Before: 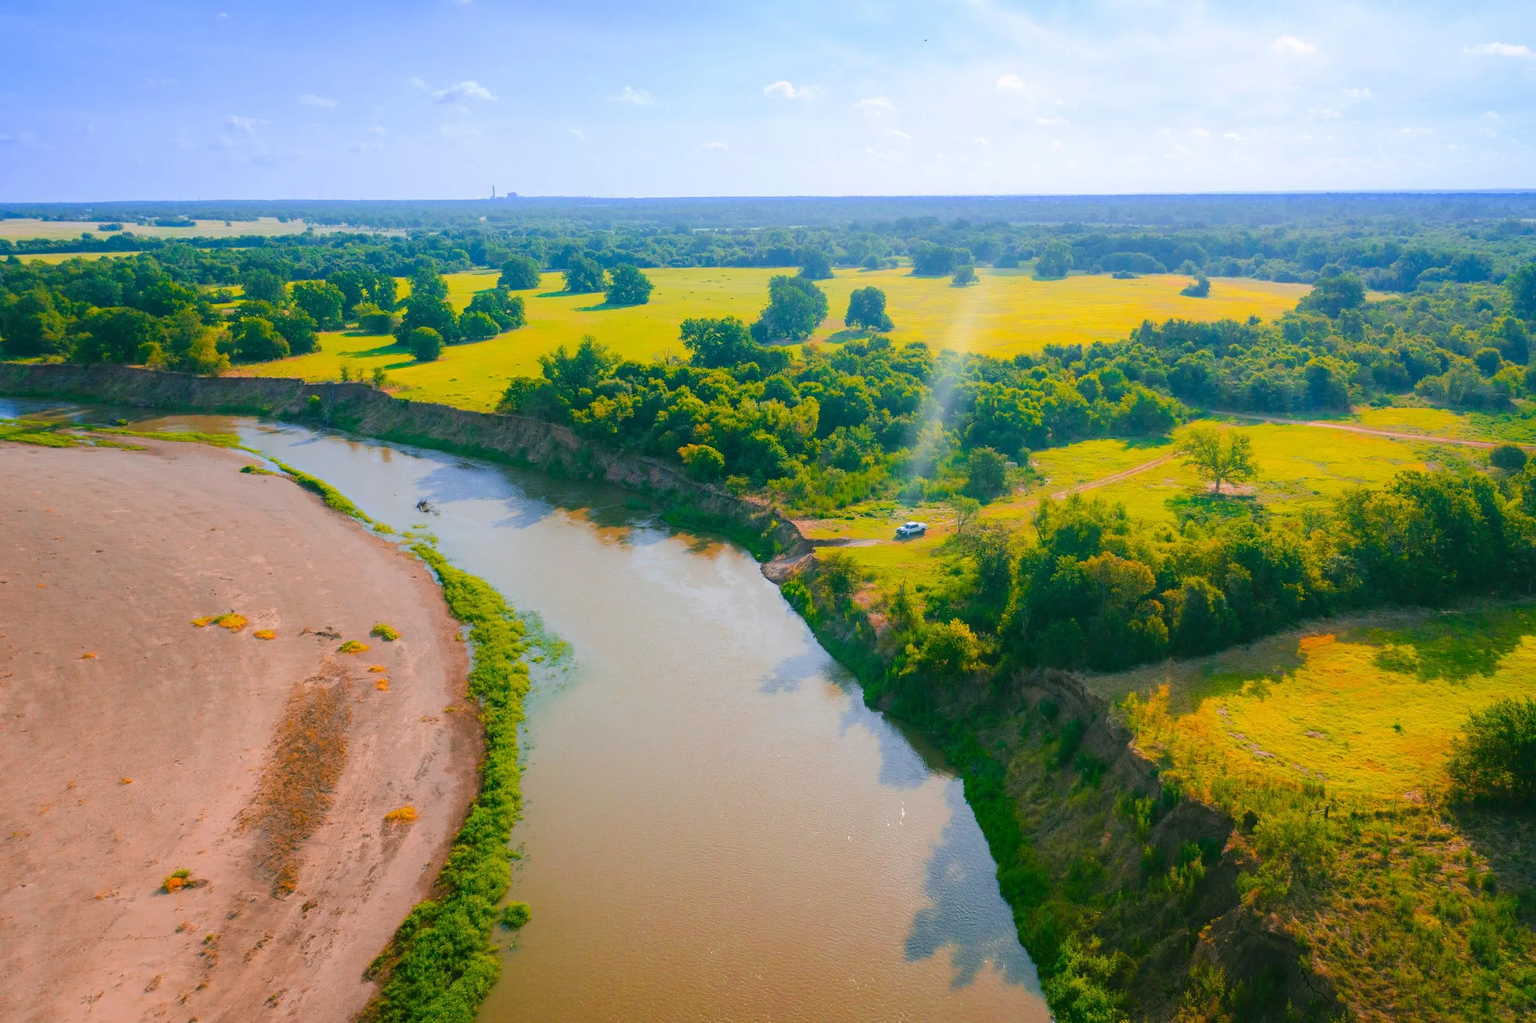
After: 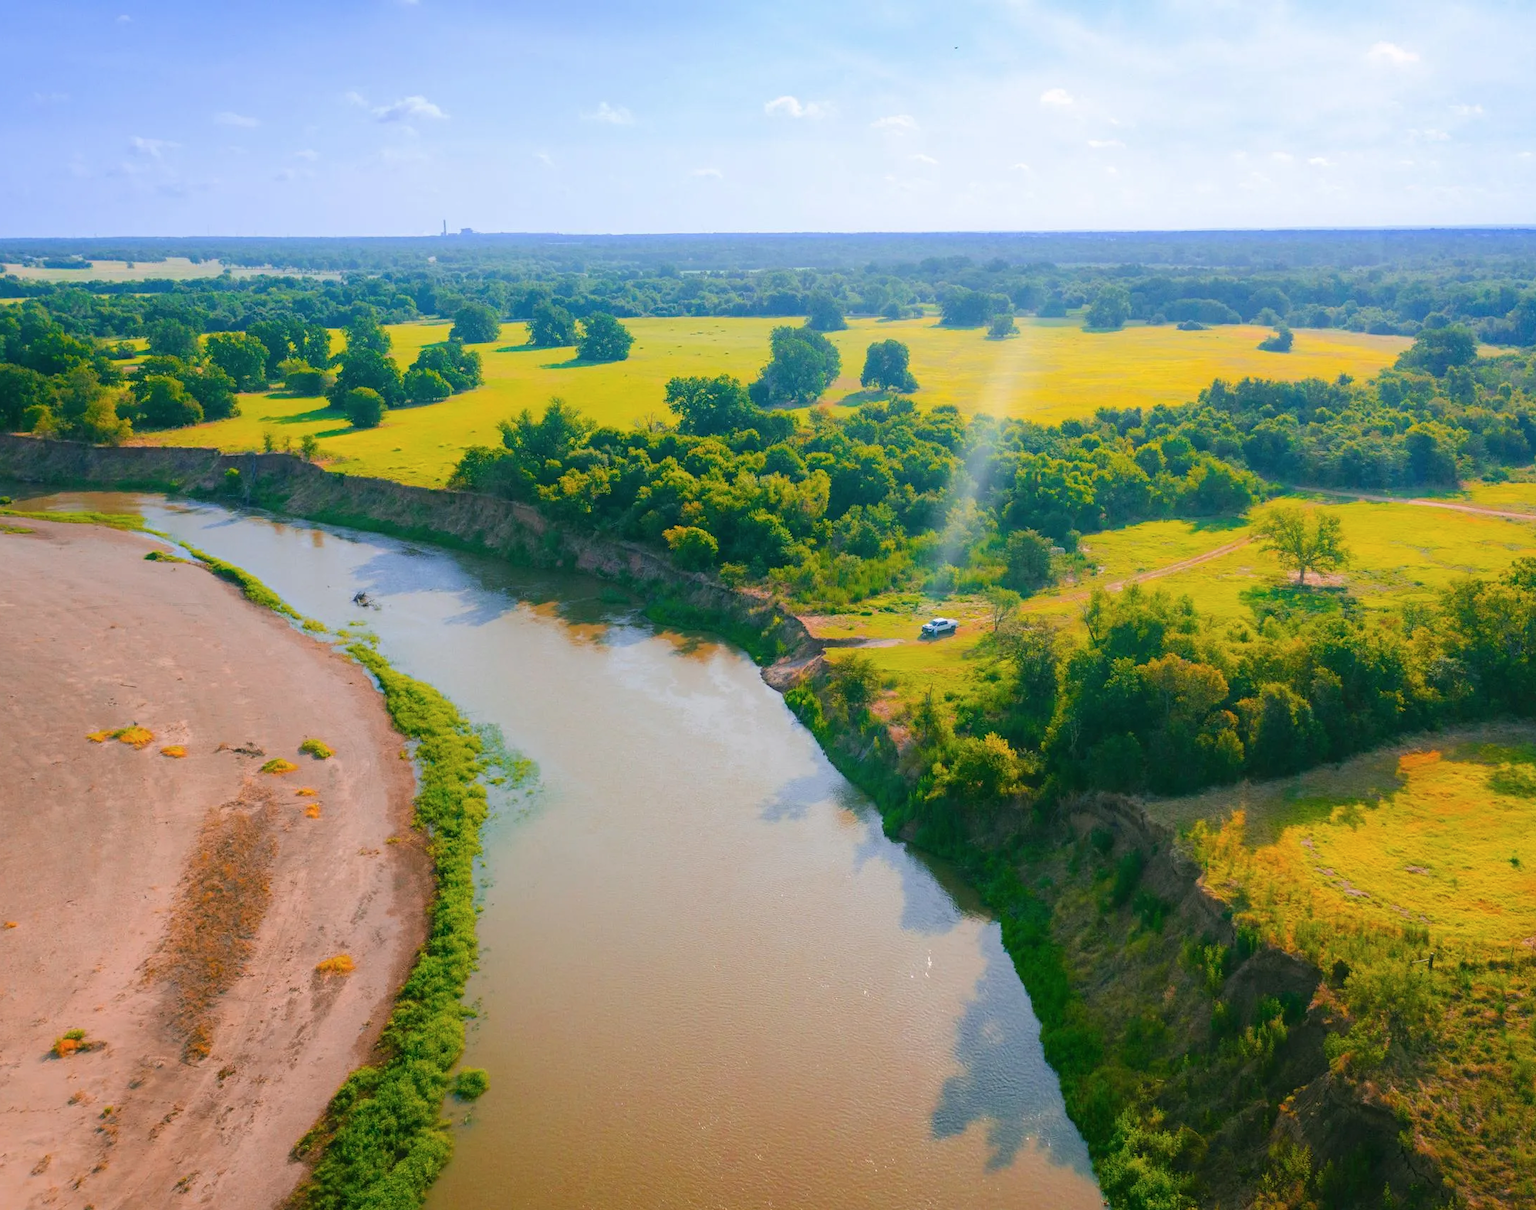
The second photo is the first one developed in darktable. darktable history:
crop: left 7.717%, right 7.794%
contrast brightness saturation: contrast 0.014, saturation -0.047
